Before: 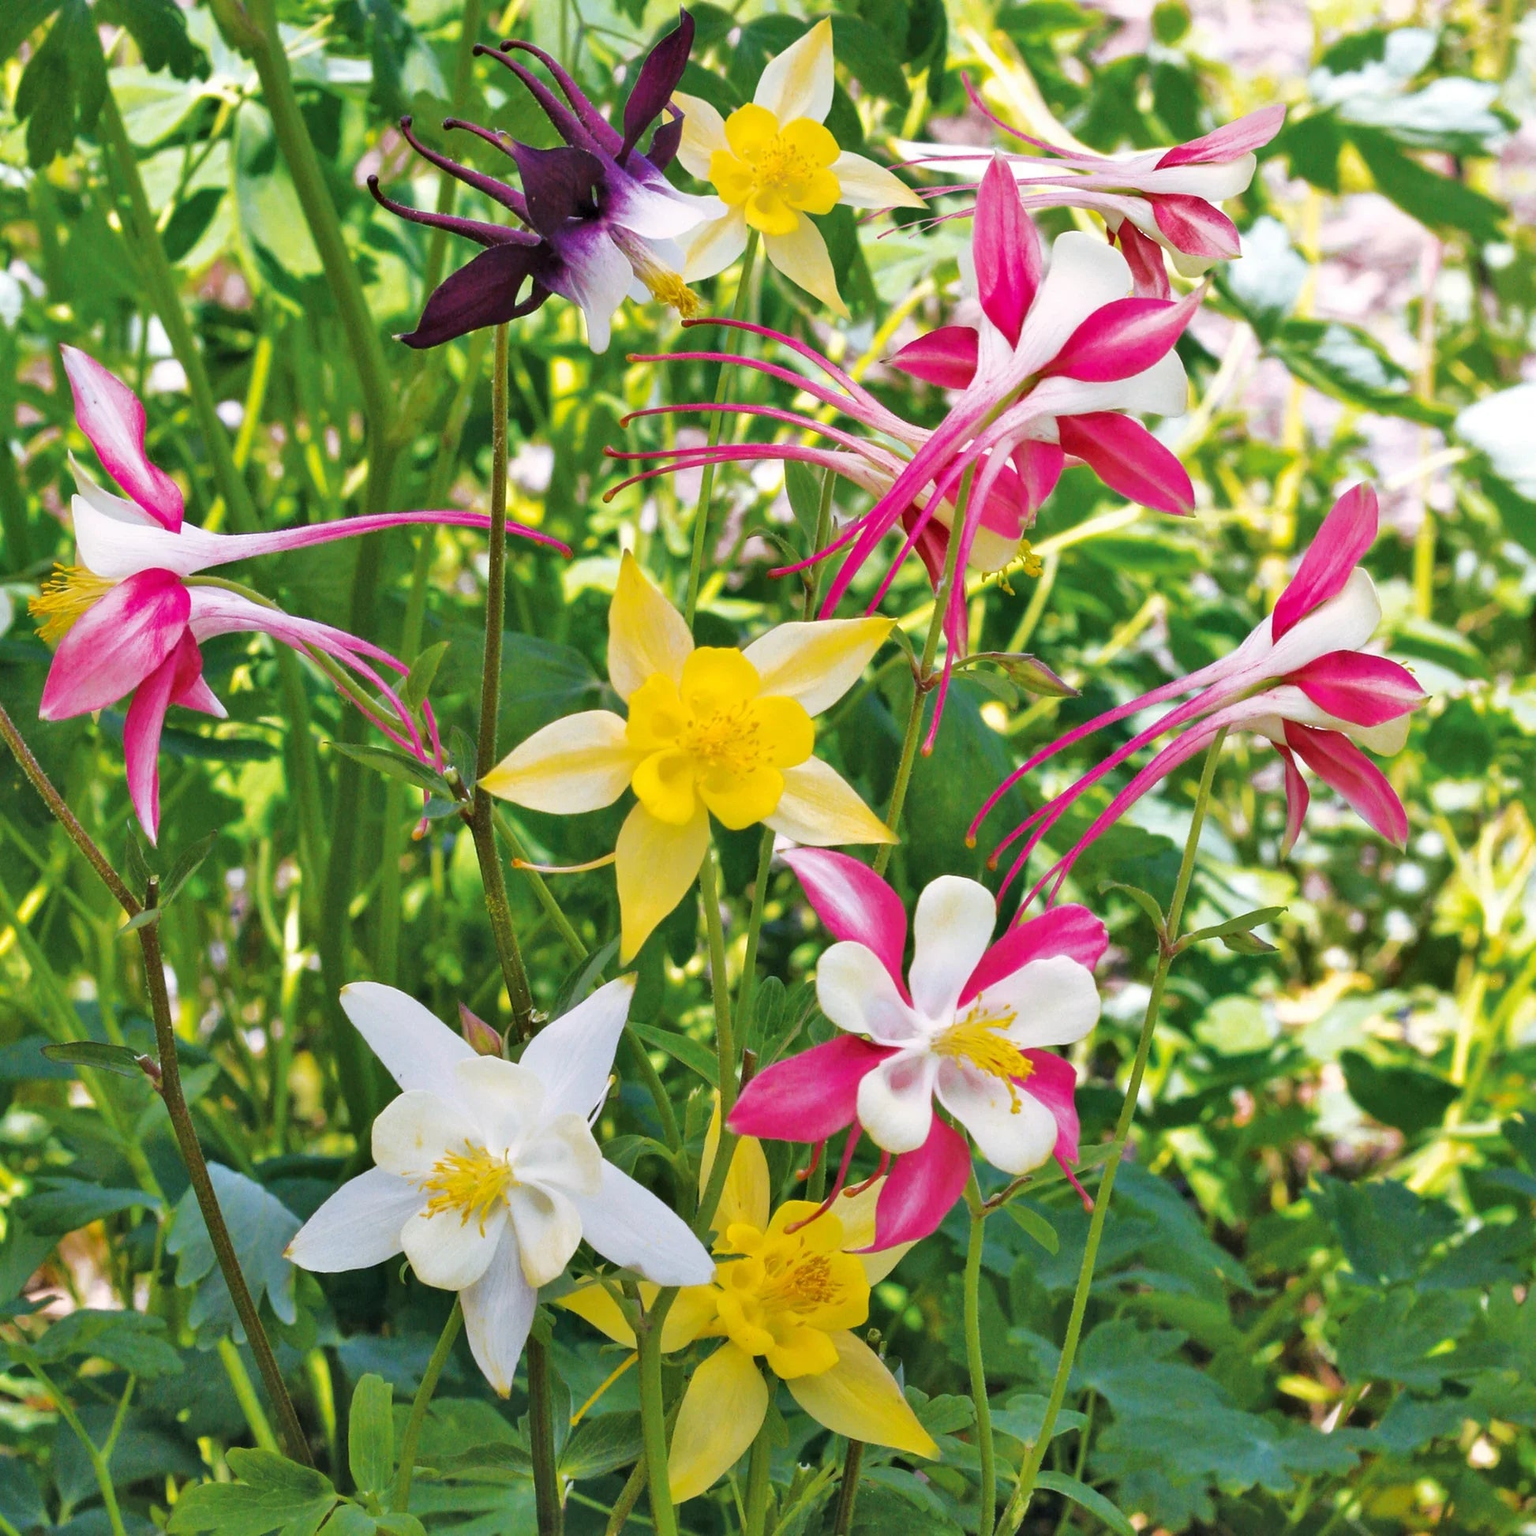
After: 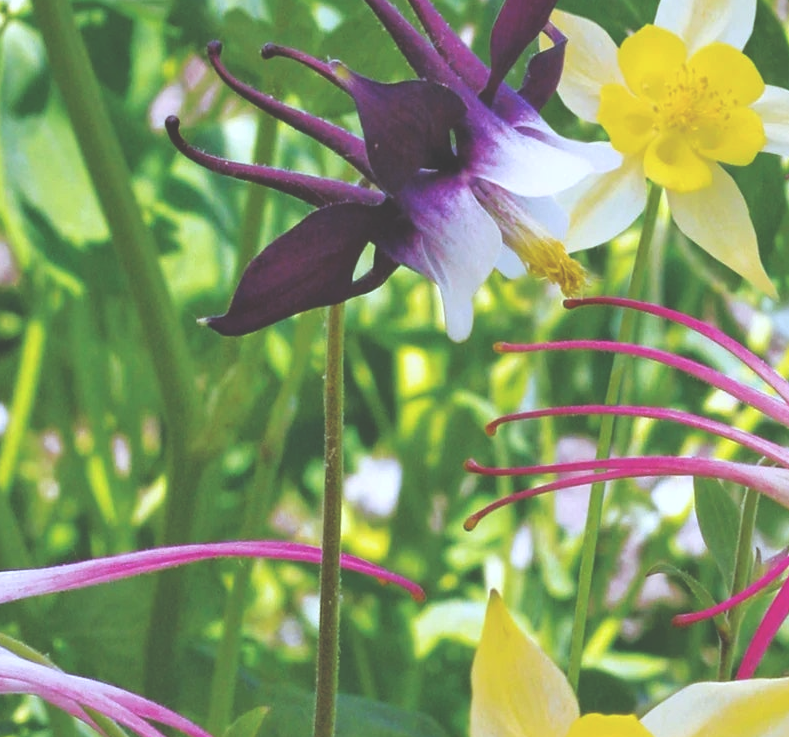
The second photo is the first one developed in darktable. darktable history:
crop: left 15.452%, top 5.459%, right 43.956%, bottom 56.62%
exposure: black level correction -0.041, exposure 0.064 EV, compensate highlight preservation false
white balance: red 0.924, blue 1.095
